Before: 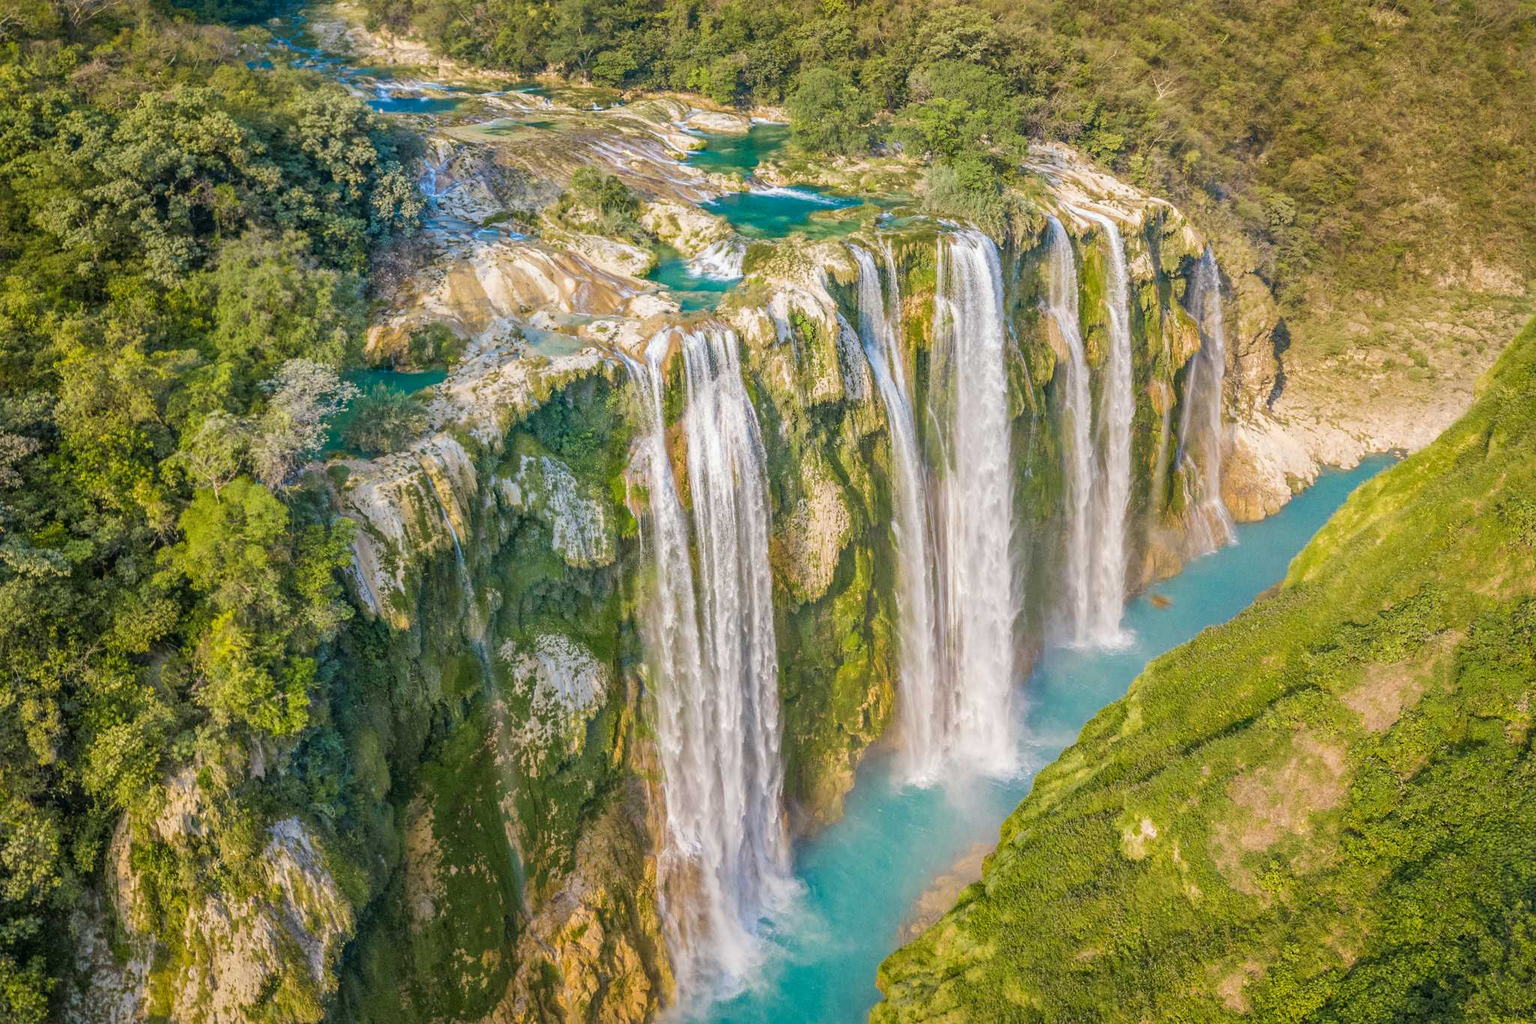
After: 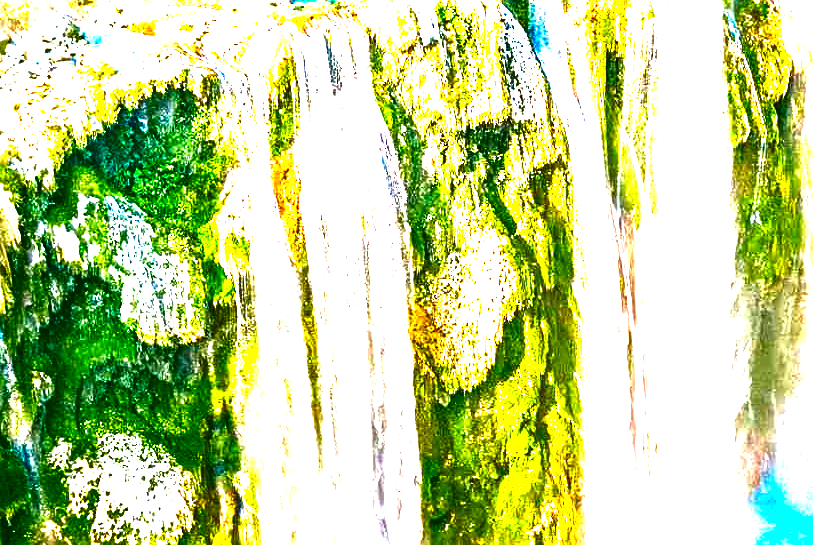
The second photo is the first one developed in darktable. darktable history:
crop: left 30.101%, top 30.184%, right 30.185%, bottom 29.878%
contrast brightness saturation: brightness -0.995, saturation 0.983
sharpen: on, module defaults
color balance rgb: perceptual saturation grading › global saturation 15.137%
exposure: exposure 2.278 EV, compensate highlight preservation false
